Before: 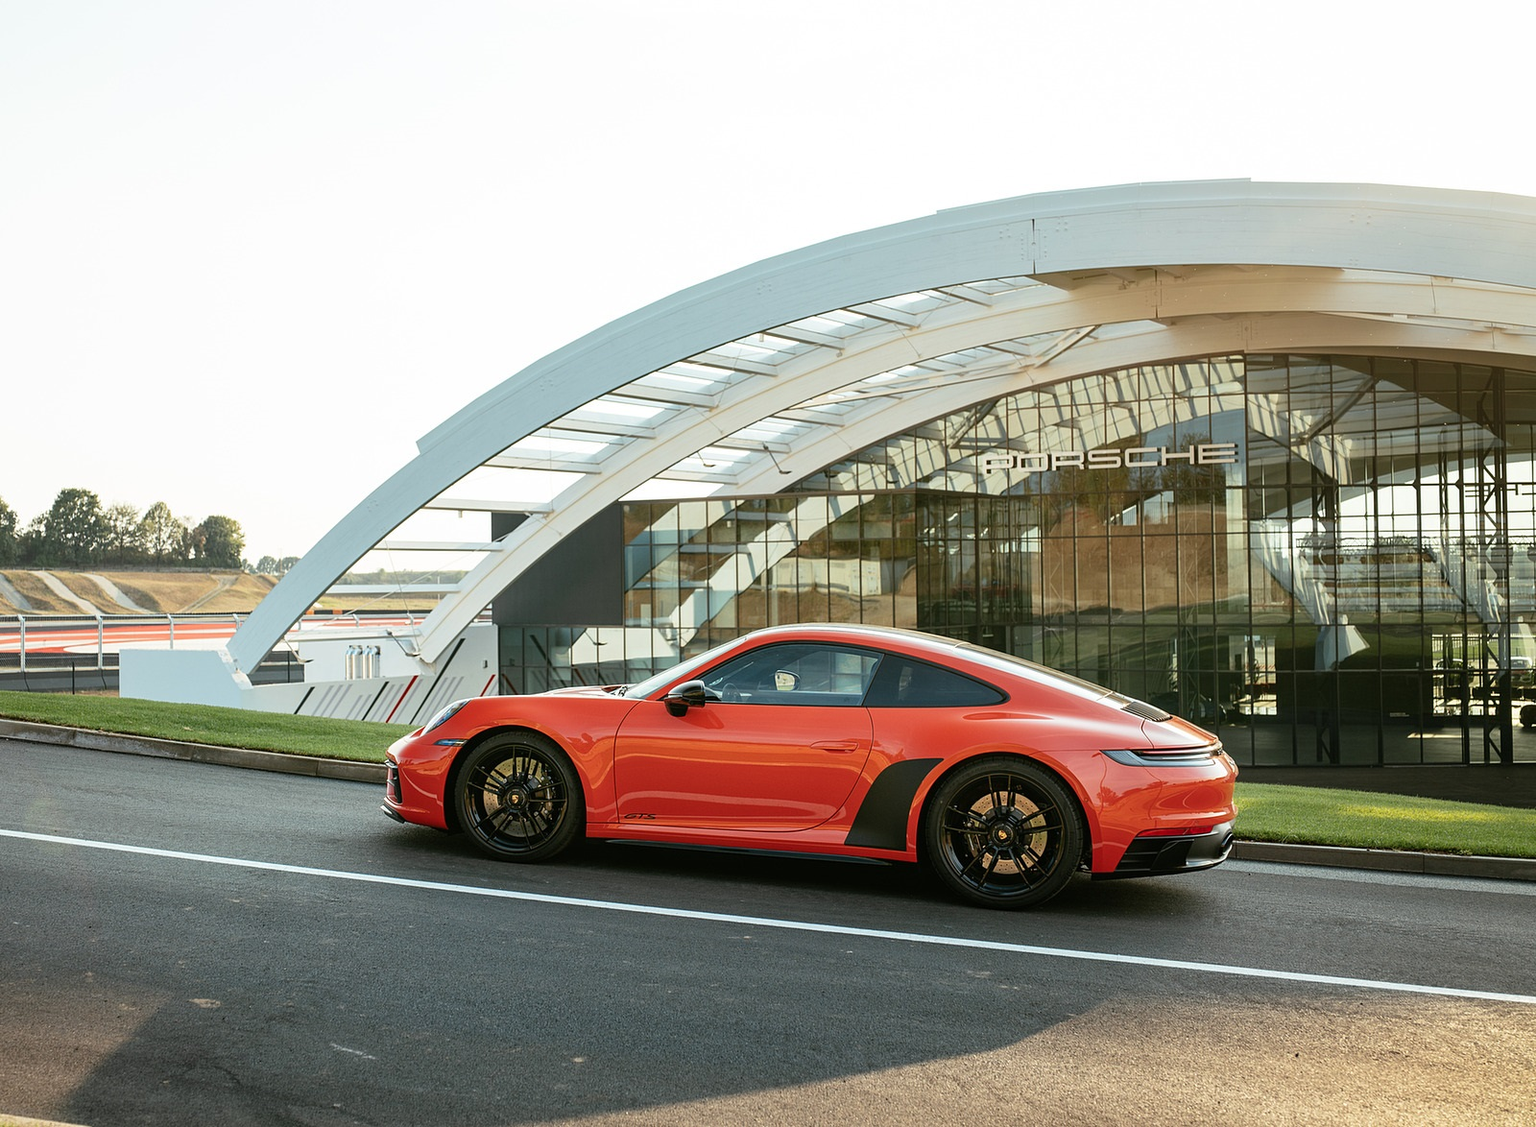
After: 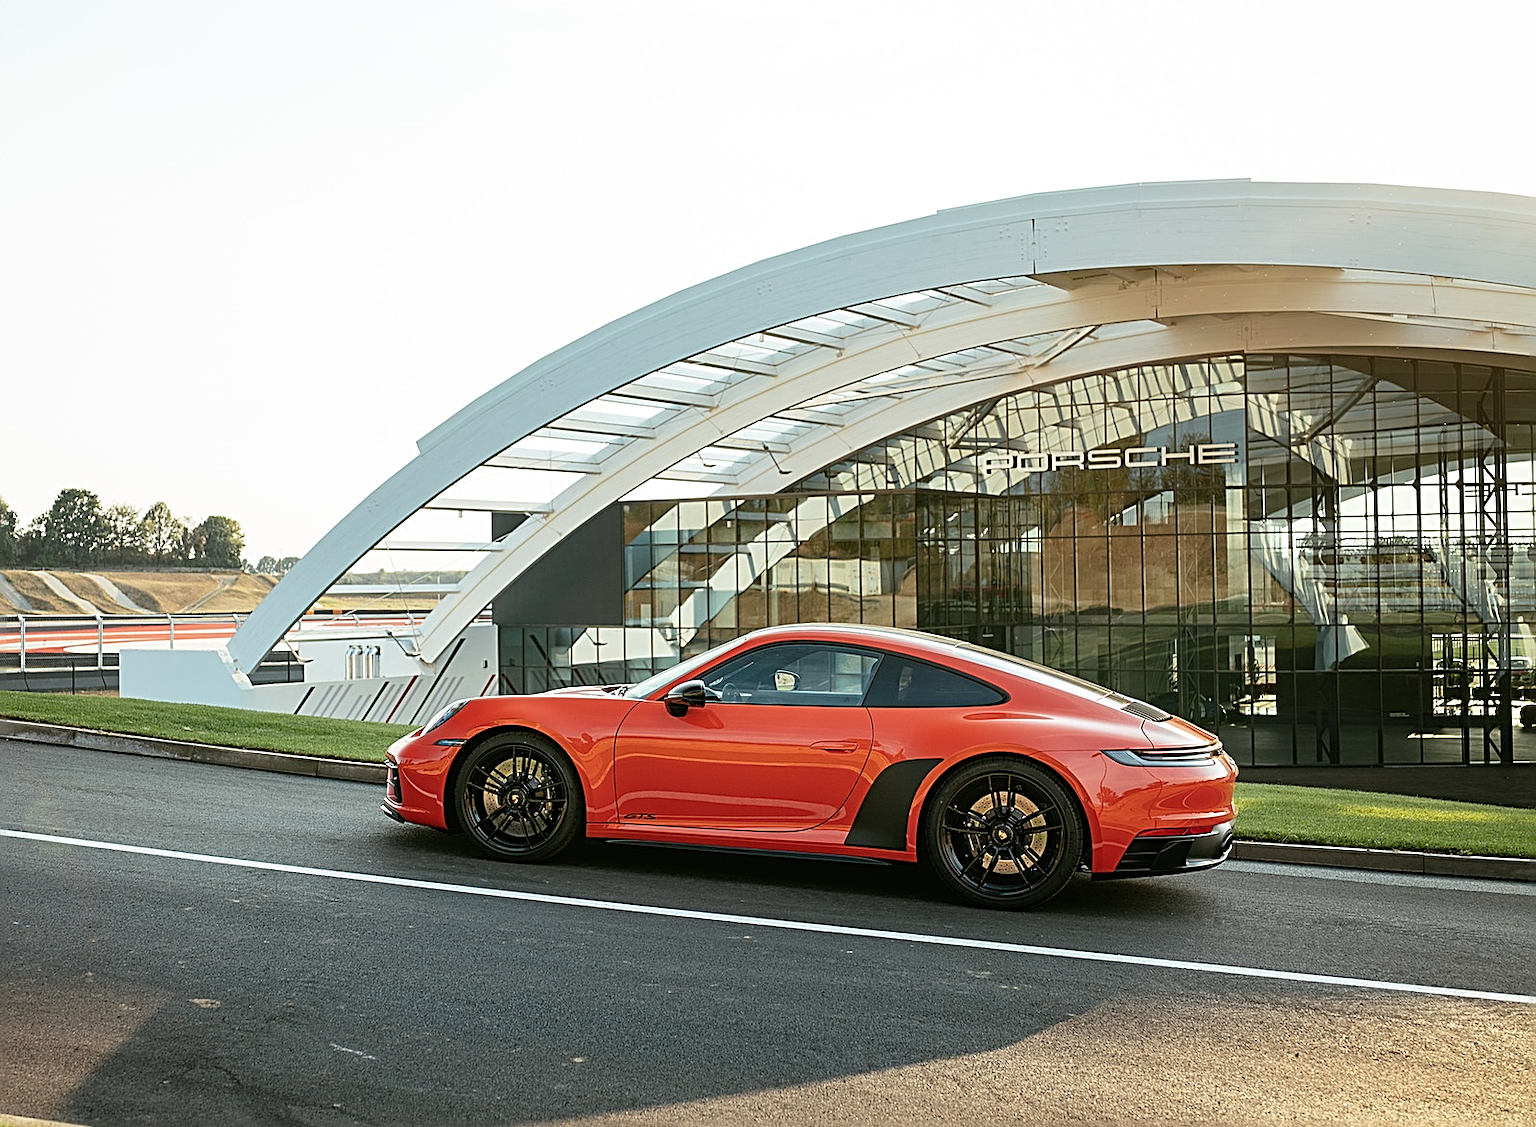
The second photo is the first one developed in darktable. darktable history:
sharpen: radius 2.598, amount 0.698
